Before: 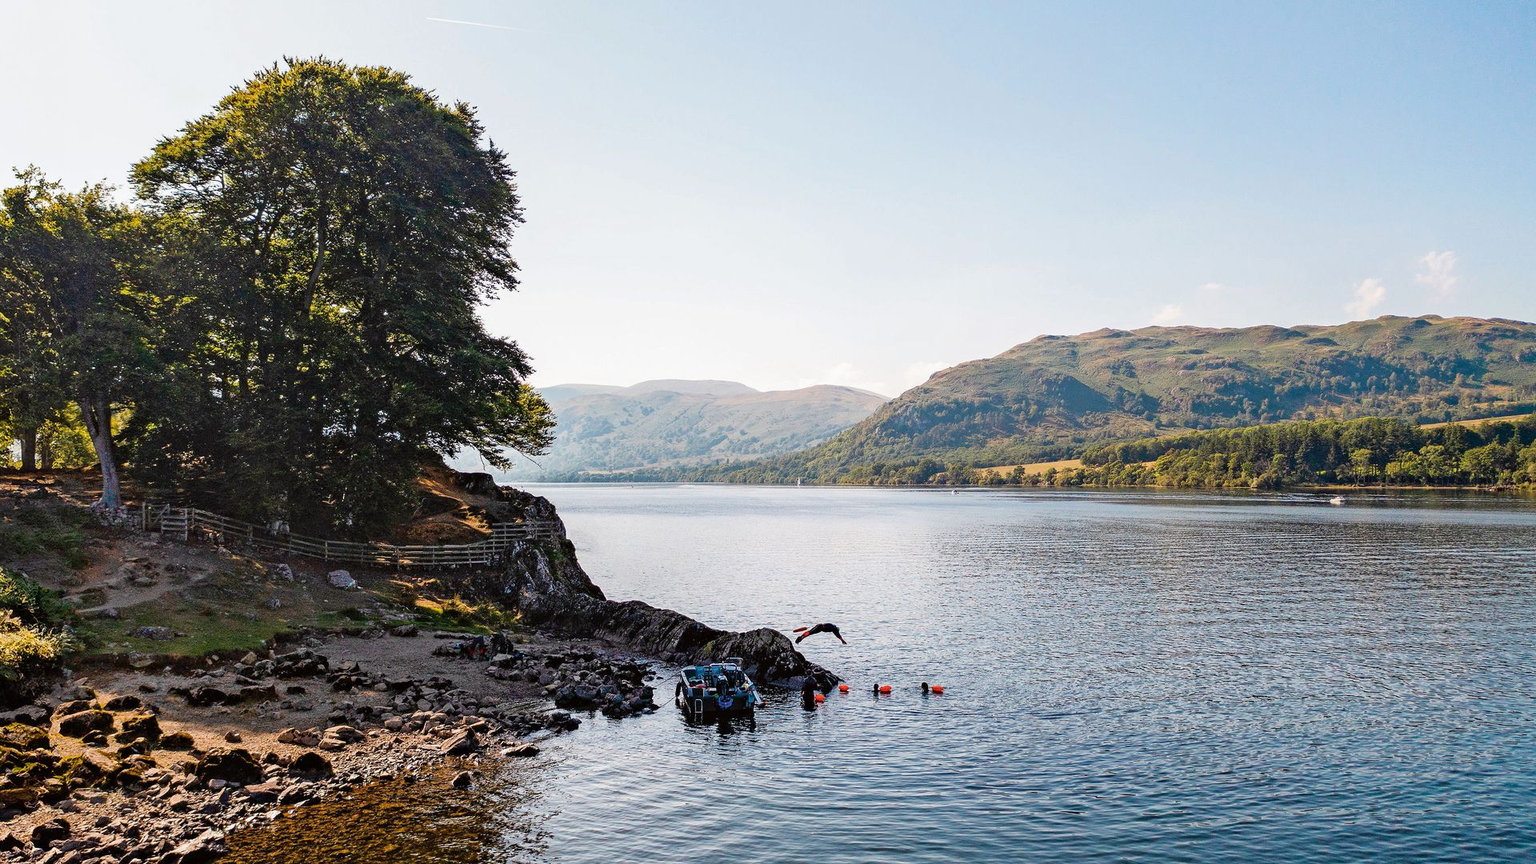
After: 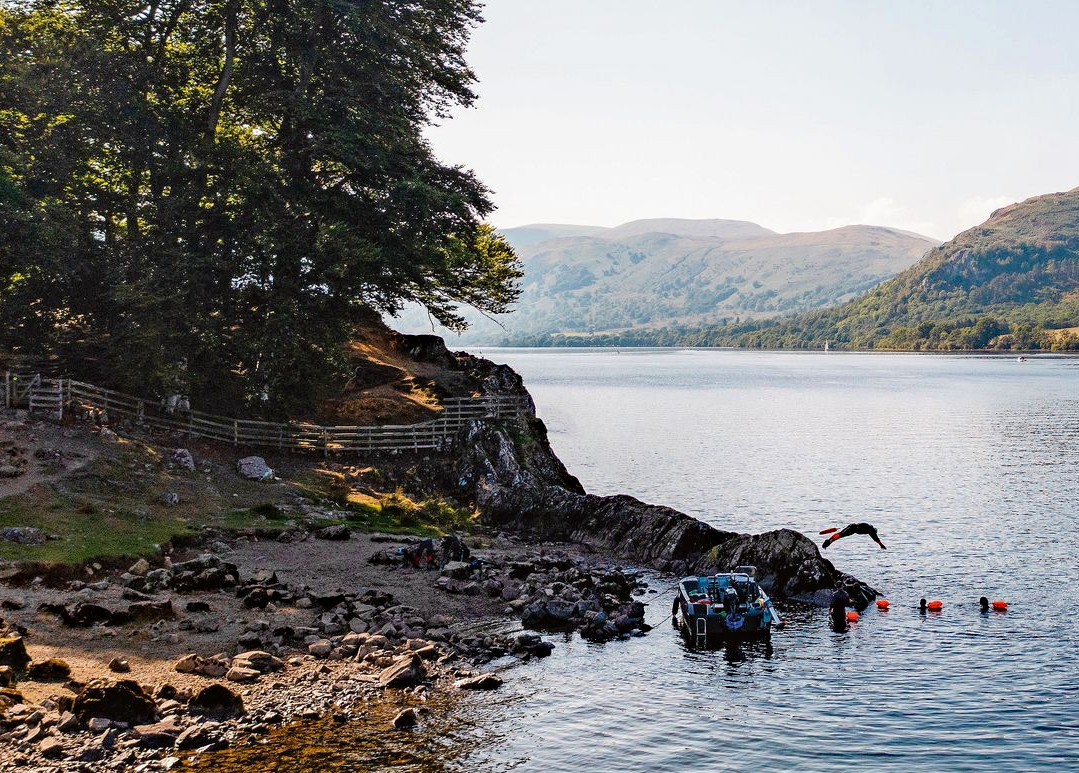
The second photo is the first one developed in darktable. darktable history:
haze removal: strength 0.421, compatibility mode true, adaptive false
crop: left 8.981%, top 23.725%, right 34.774%, bottom 4.664%
